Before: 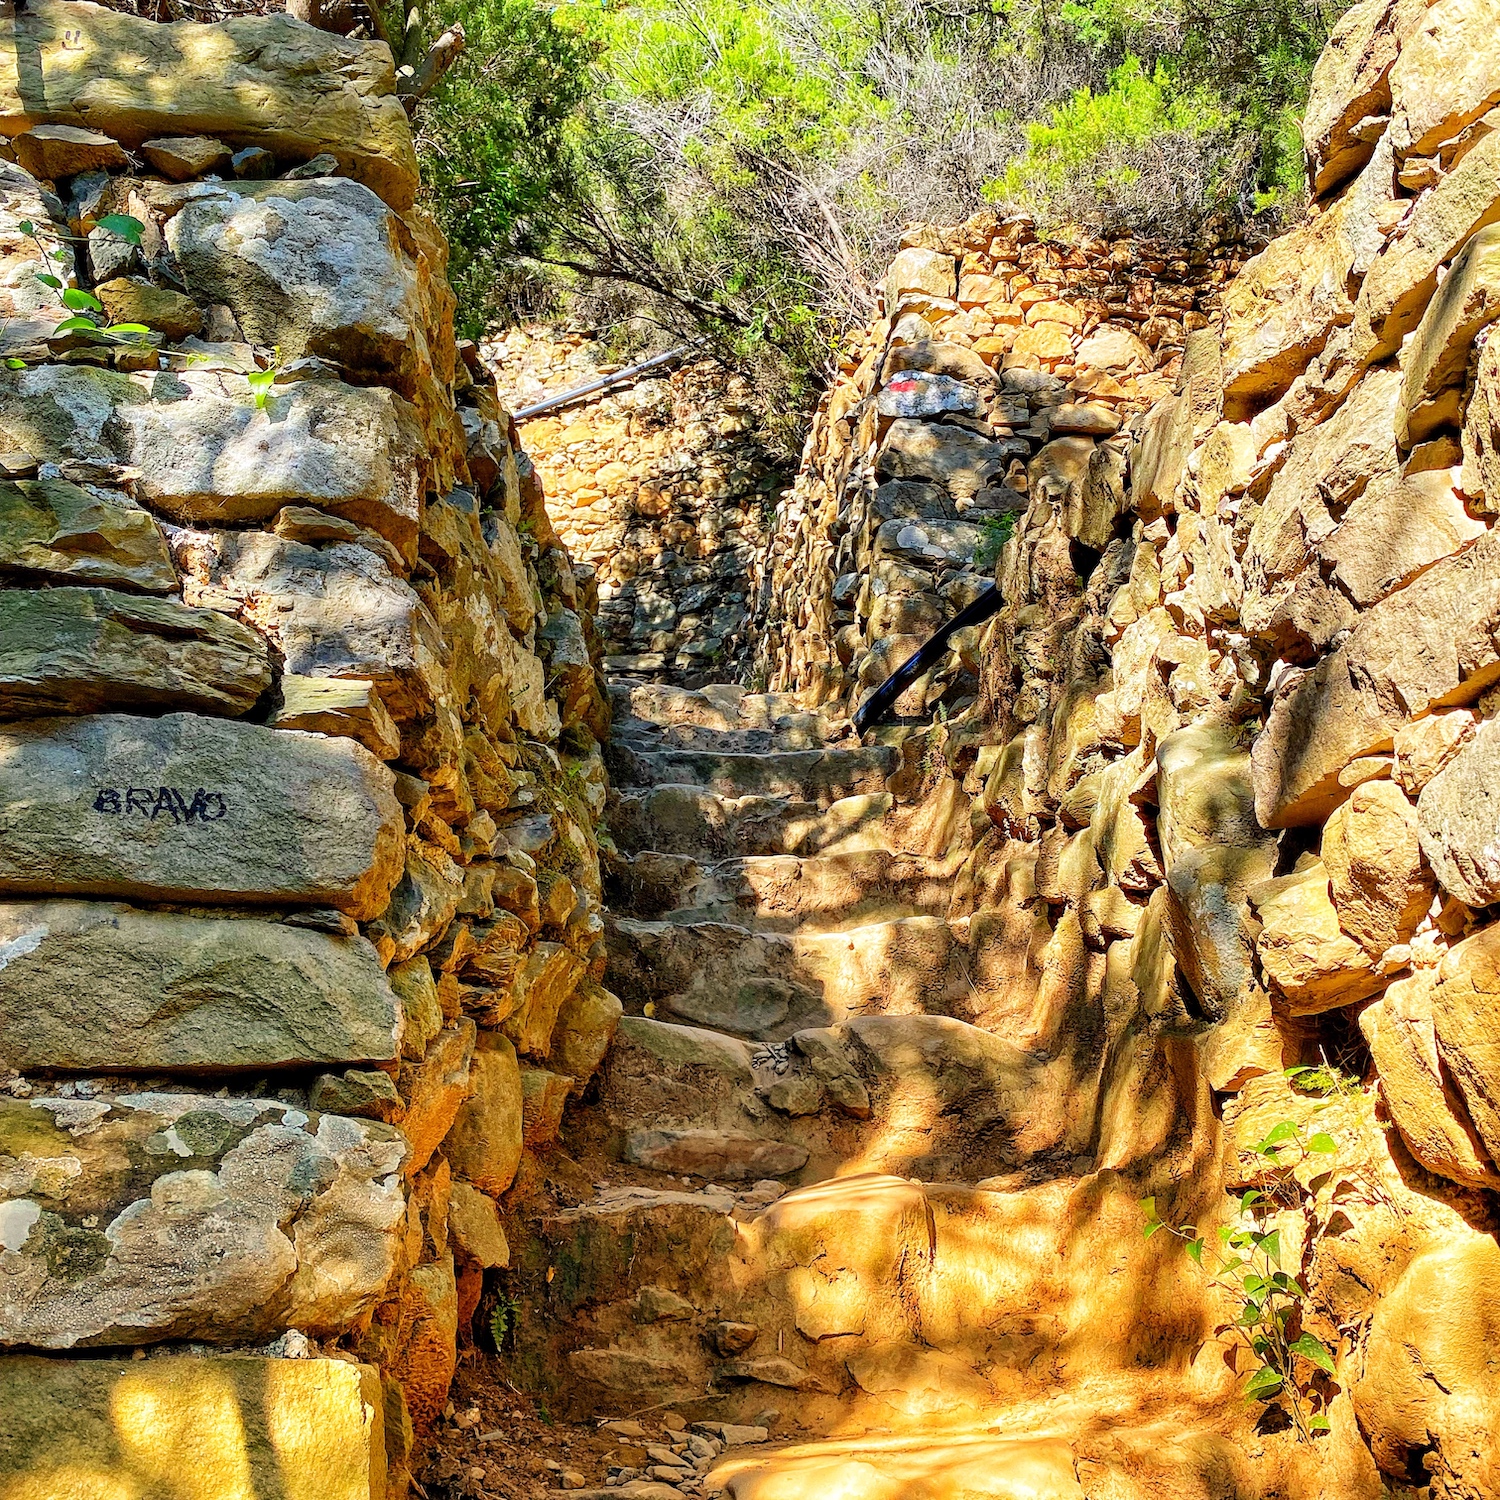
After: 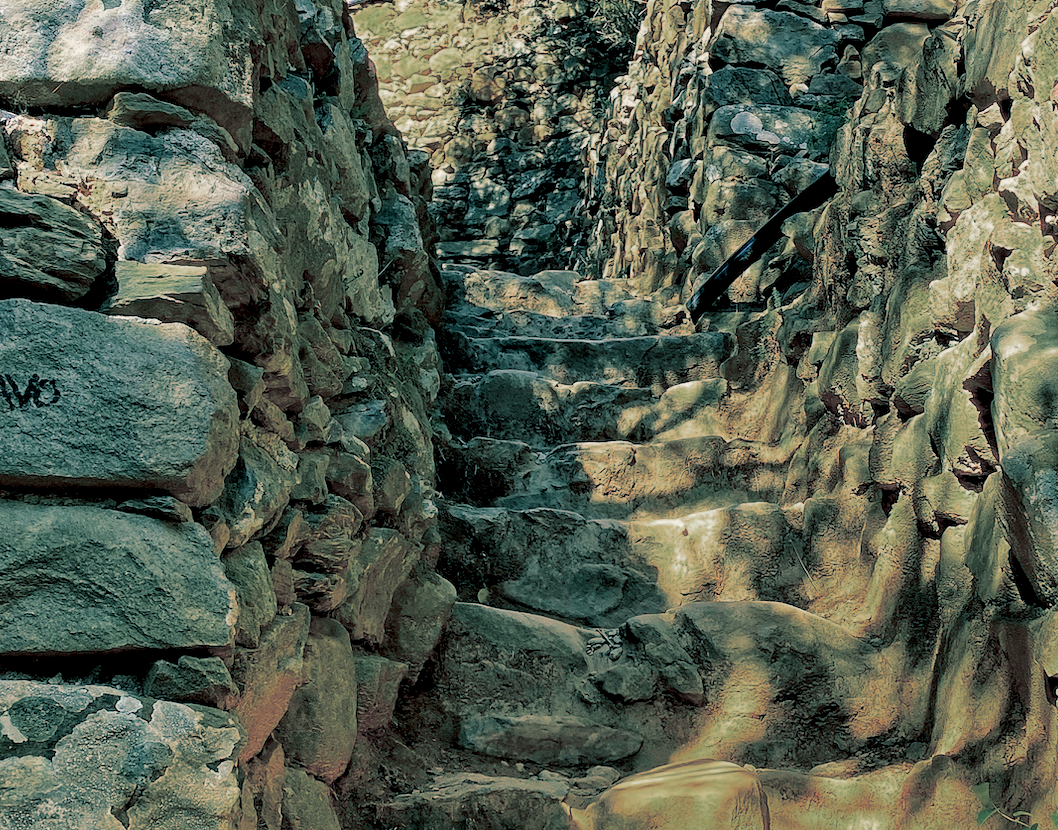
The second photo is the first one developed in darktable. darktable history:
crop: left 11.123%, top 27.61%, right 18.3%, bottom 17.034%
split-toning: shadows › hue 186.43°, highlights › hue 49.29°, compress 30.29%
color correction: highlights a* 0.816, highlights b* 2.78, saturation 1.1
color zones: curves: ch0 [(0, 0.48) (0.209, 0.398) (0.305, 0.332) (0.429, 0.493) (0.571, 0.5) (0.714, 0.5) (0.857, 0.5) (1, 0.48)]; ch1 [(0, 0.736) (0.143, 0.625) (0.225, 0.371) (0.429, 0.256) (0.571, 0.241) (0.714, 0.213) (0.857, 0.48) (1, 0.736)]; ch2 [(0, 0.448) (0.143, 0.498) (0.286, 0.5) (0.429, 0.5) (0.571, 0.5) (0.714, 0.5) (0.857, 0.5) (1, 0.448)]
exposure: black level correction 0.009, exposure -0.159 EV, compensate highlight preservation false
